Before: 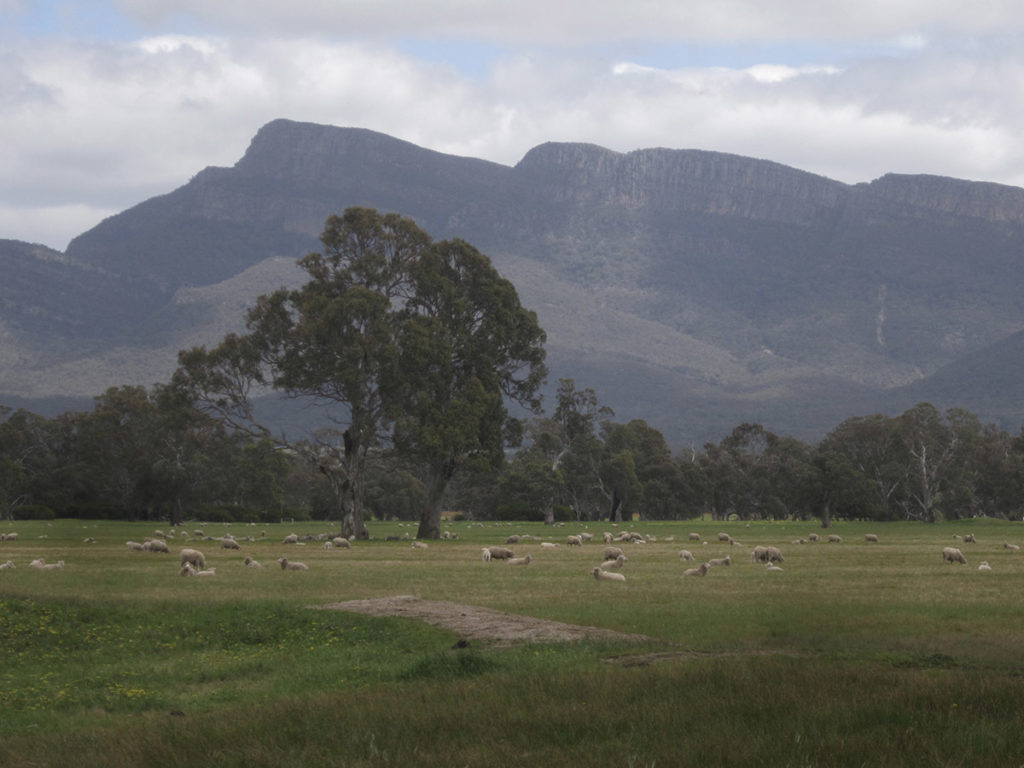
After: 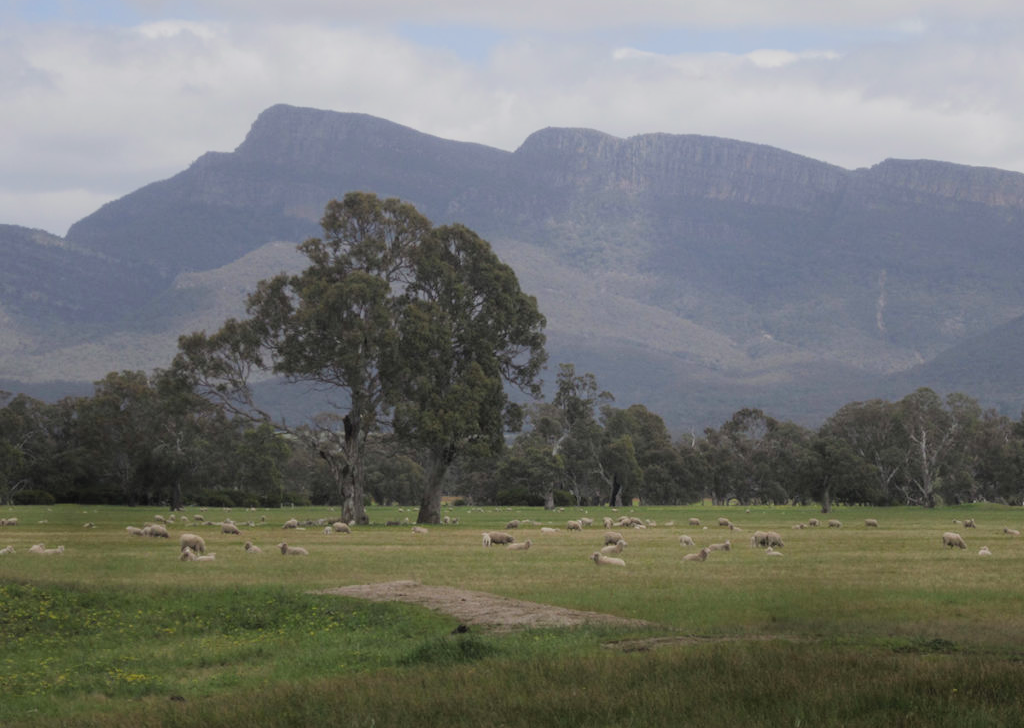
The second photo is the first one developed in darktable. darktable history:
filmic rgb: black relative exposure -7.65 EV, white relative exposure 4.56 EV, hardness 3.61
crop and rotate: top 2.012%, bottom 3.164%
color zones: curves: ch1 [(0.25, 0.5) (0.747, 0.71)], mix 19.44%
contrast brightness saturation: brightness 0.092, saturation 0.191
